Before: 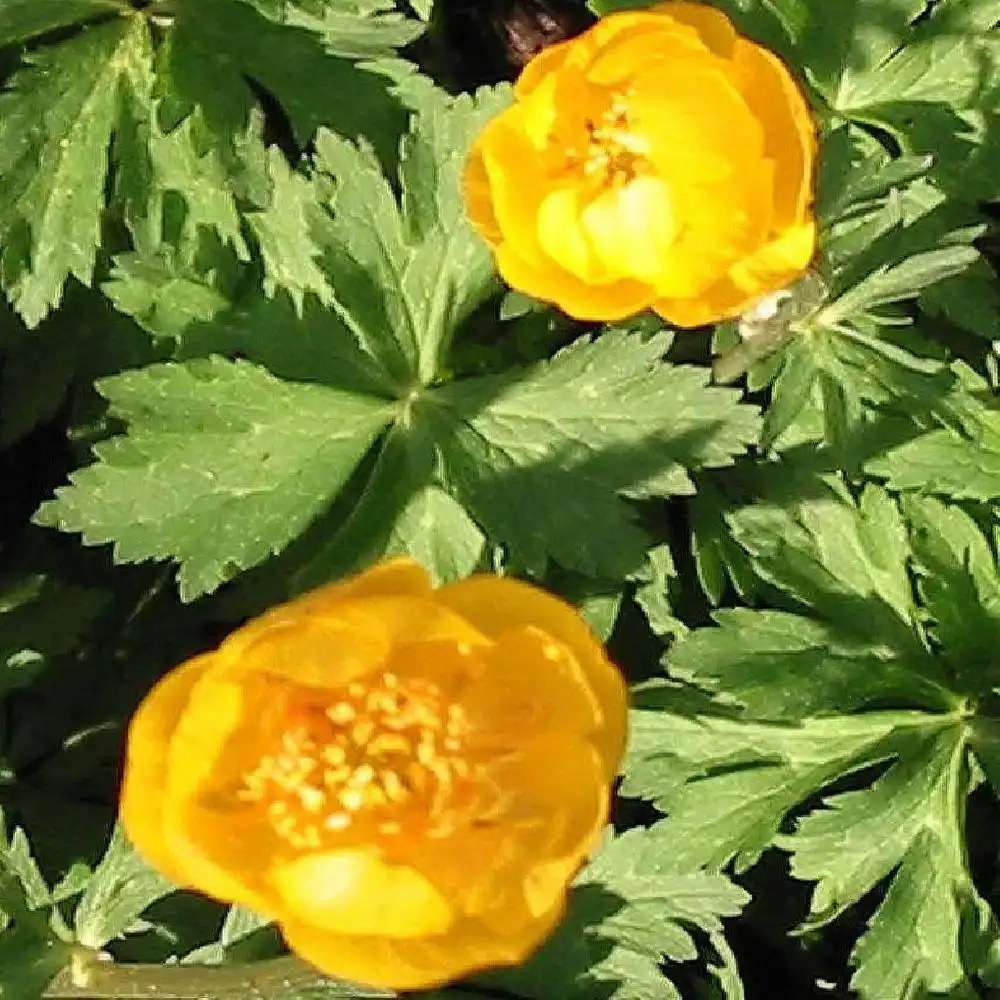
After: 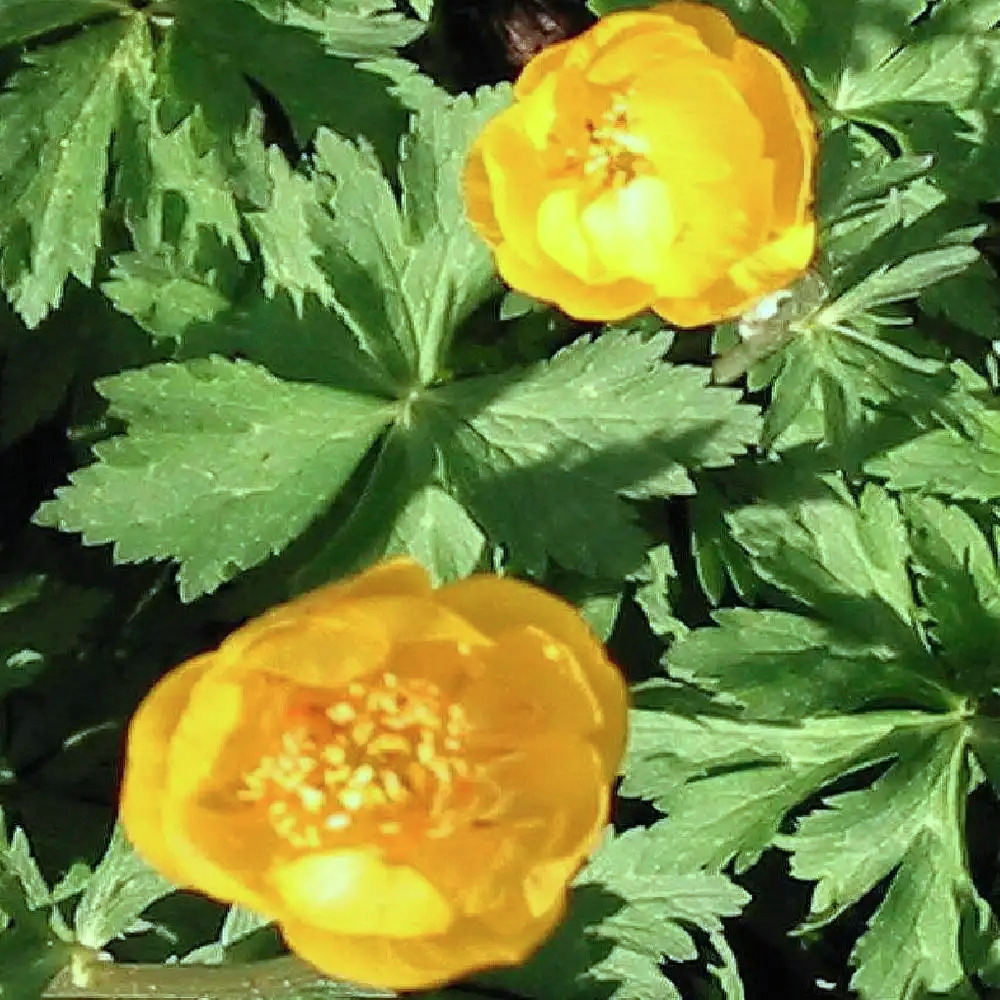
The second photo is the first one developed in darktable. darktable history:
exposure: compensate highlight preservation false
color correction: highlights a* -10.27, highlights b* -10.51
